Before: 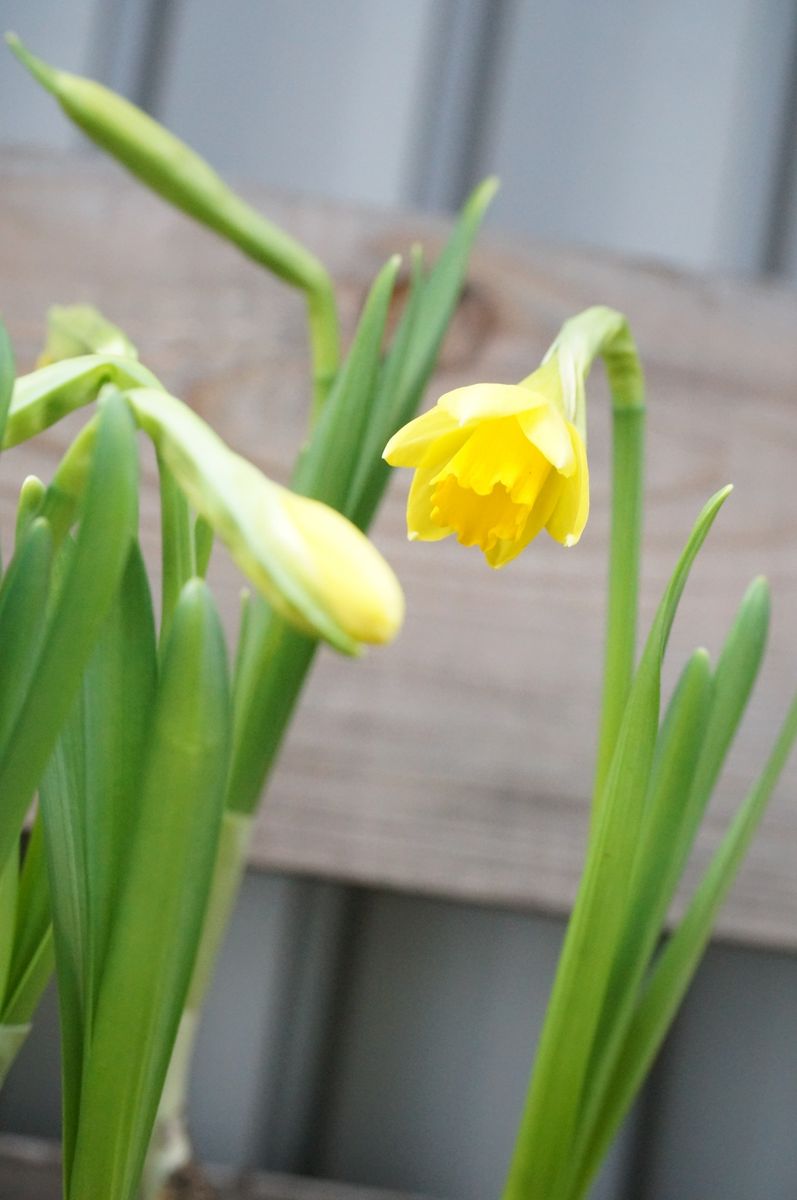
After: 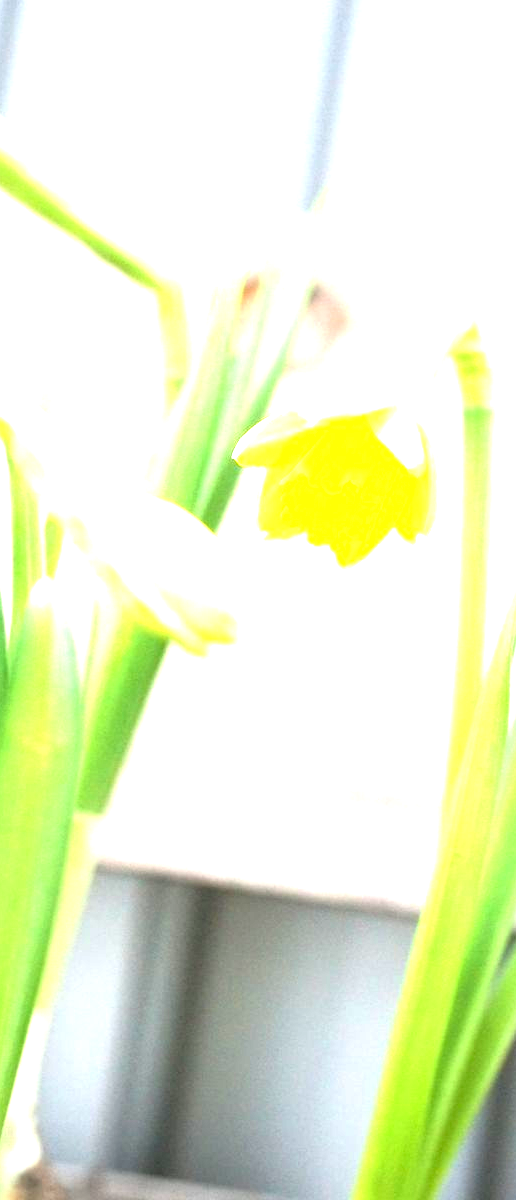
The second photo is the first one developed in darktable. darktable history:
exposure: black level correction 0, exposure 2.318 EV, compensate highlight preservation false
crop and rotate: left 18.832%, right 16.388%
